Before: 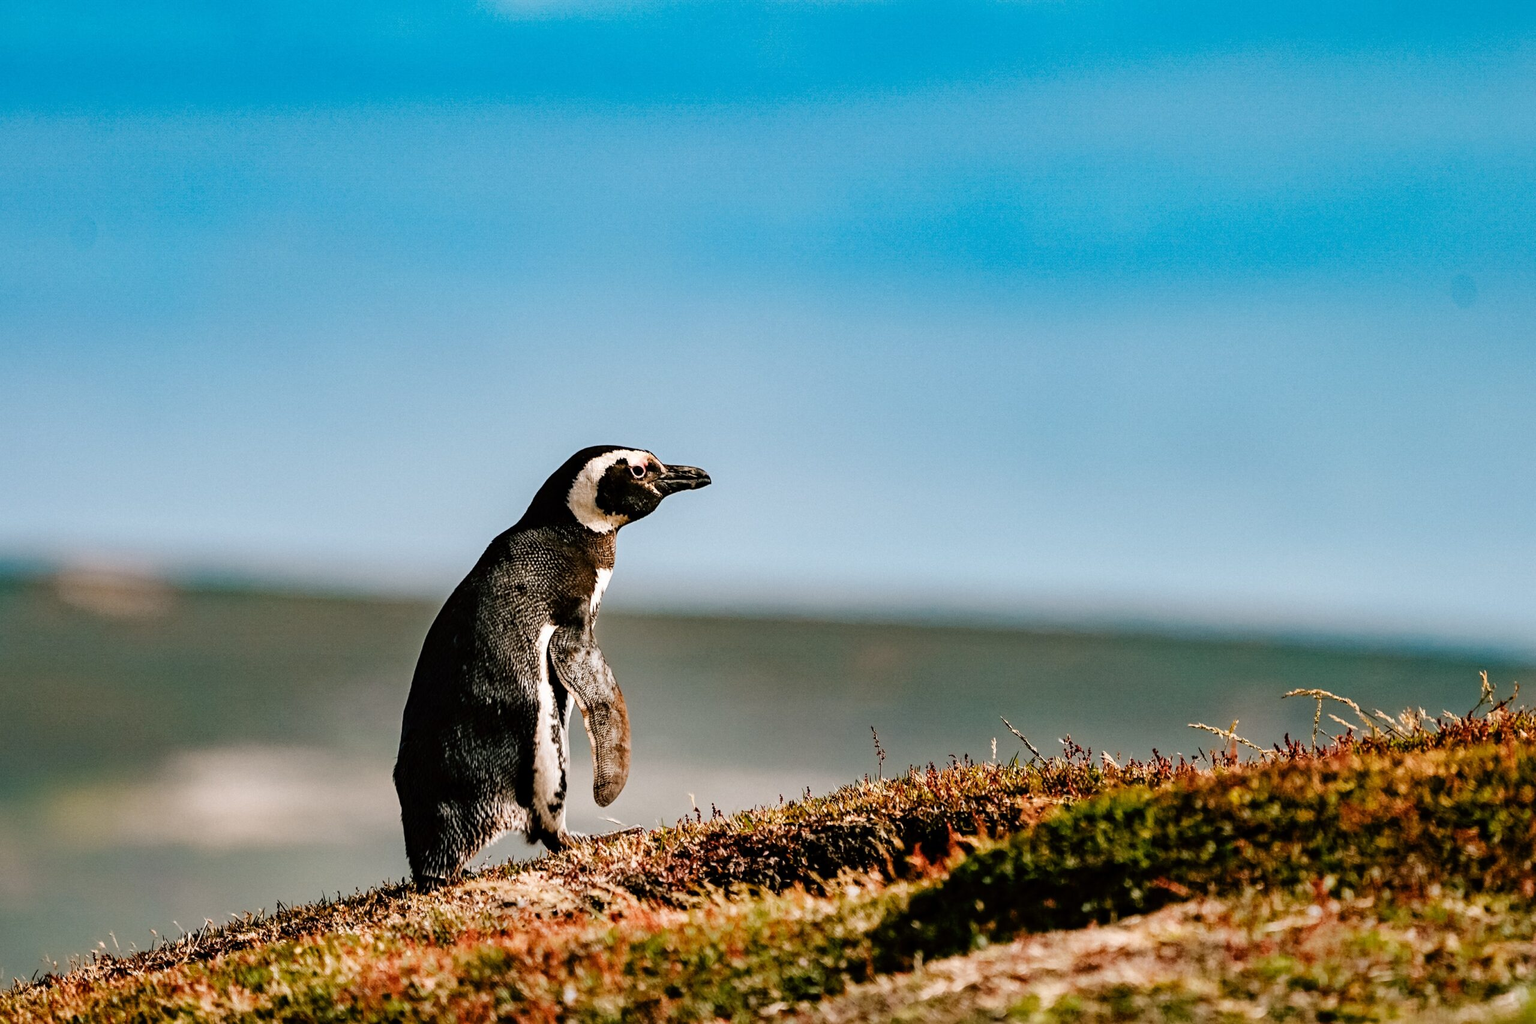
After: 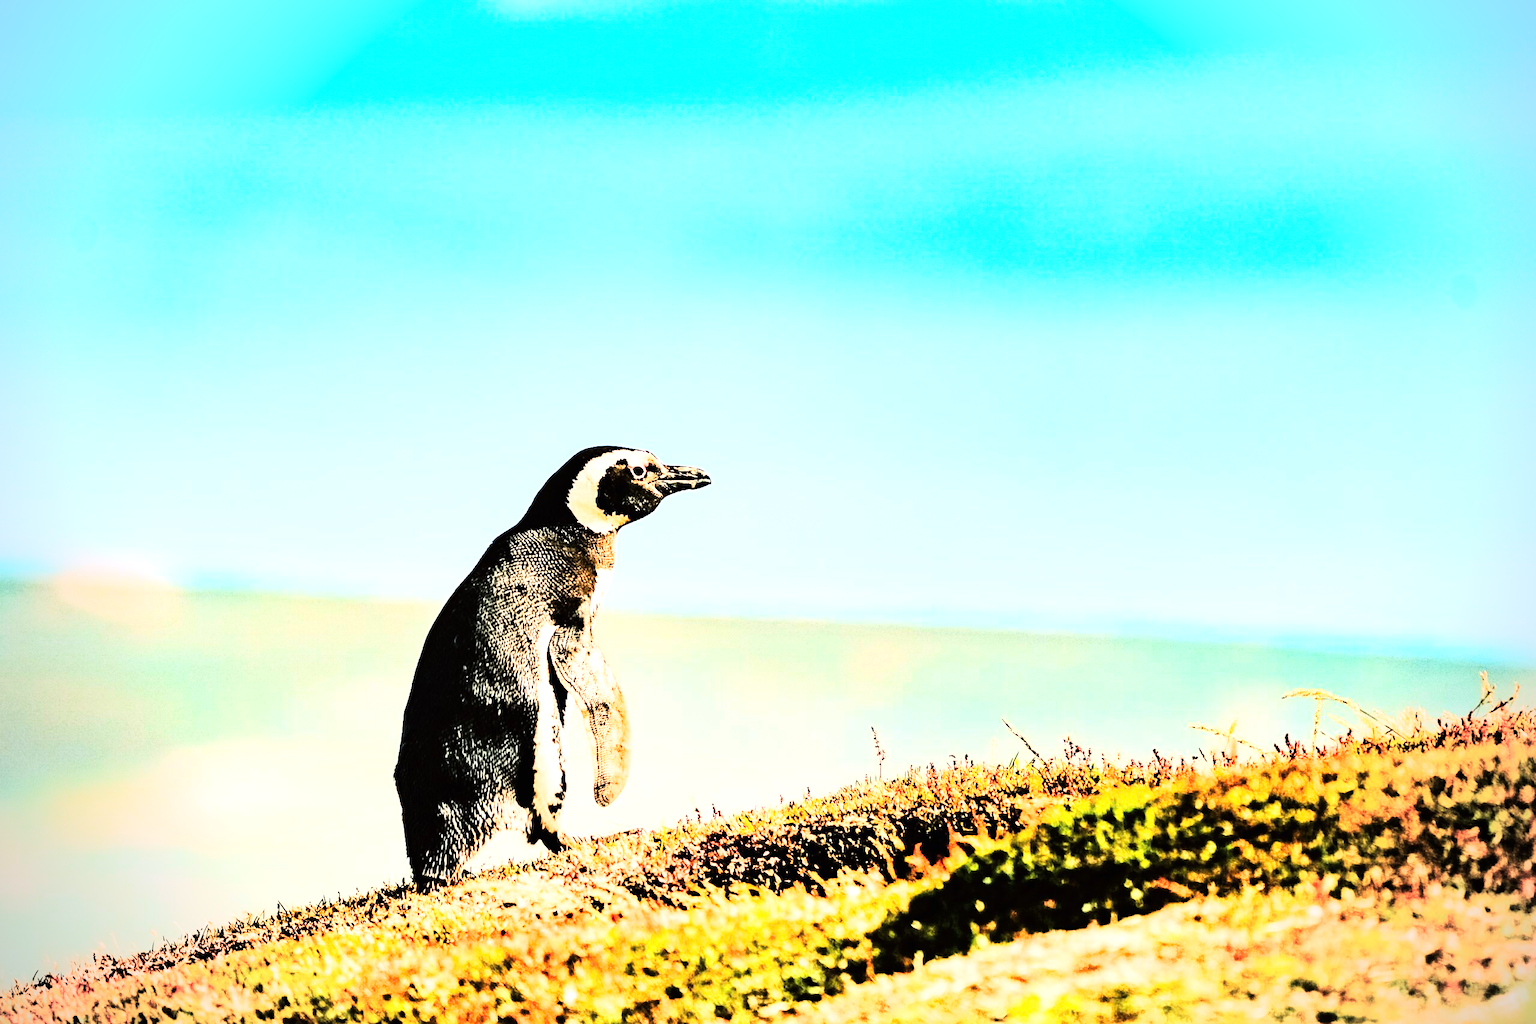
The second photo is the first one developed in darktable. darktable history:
vignetting: on, module defaults
exposure: black level correction 0, exposure 1.743 EV, compensate highlight preservation false
tone equalizer: -8 EV -0.787 EV, -7 EV -0.689 EV, -6 EV -0.628 EV, -5 EV -0.409 EV, -3 EV 0.392 EV, -2 EV 0.6 EV, -1 EV 0.678 EV, +0 EV 0.749 EV, smoothing diameter 2.14%, edges refinement/feathering 20.37, mask exposure compensation -1.57 EV, filter diffusion 5
base curve: curves: ch0 [(0, 0) (0.007, 0.004) (0.027, 0.03) (0.046, 0.07) (0.207, 0.54) (0.442, 0.872) (0.673, 0.972) (1, 1)]
